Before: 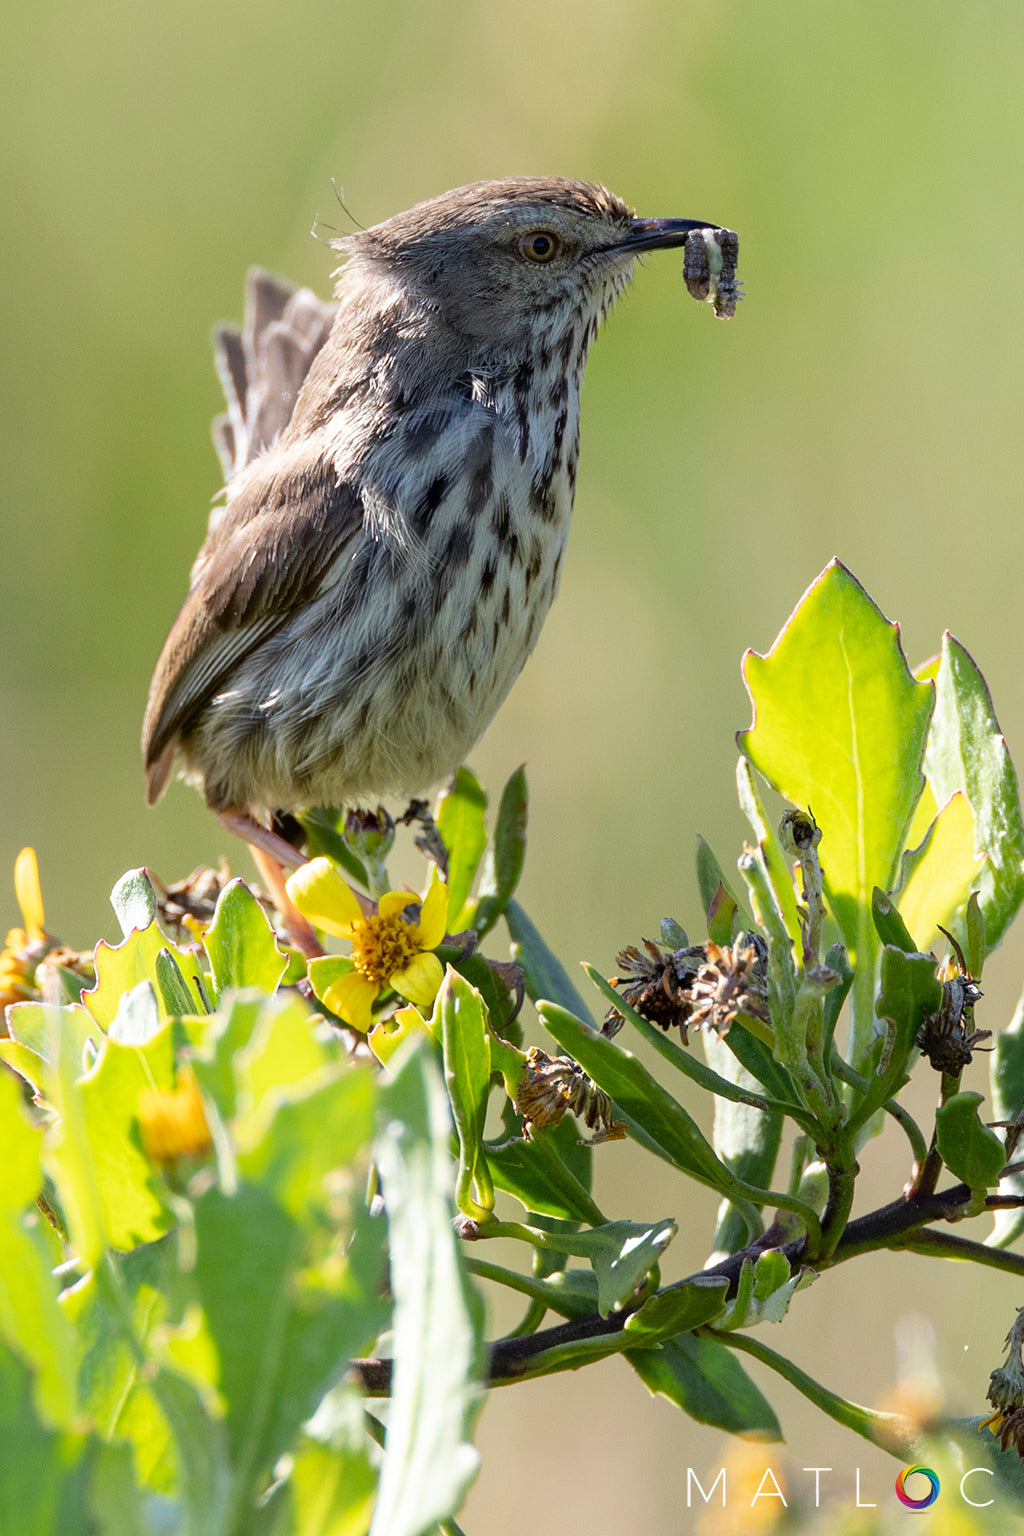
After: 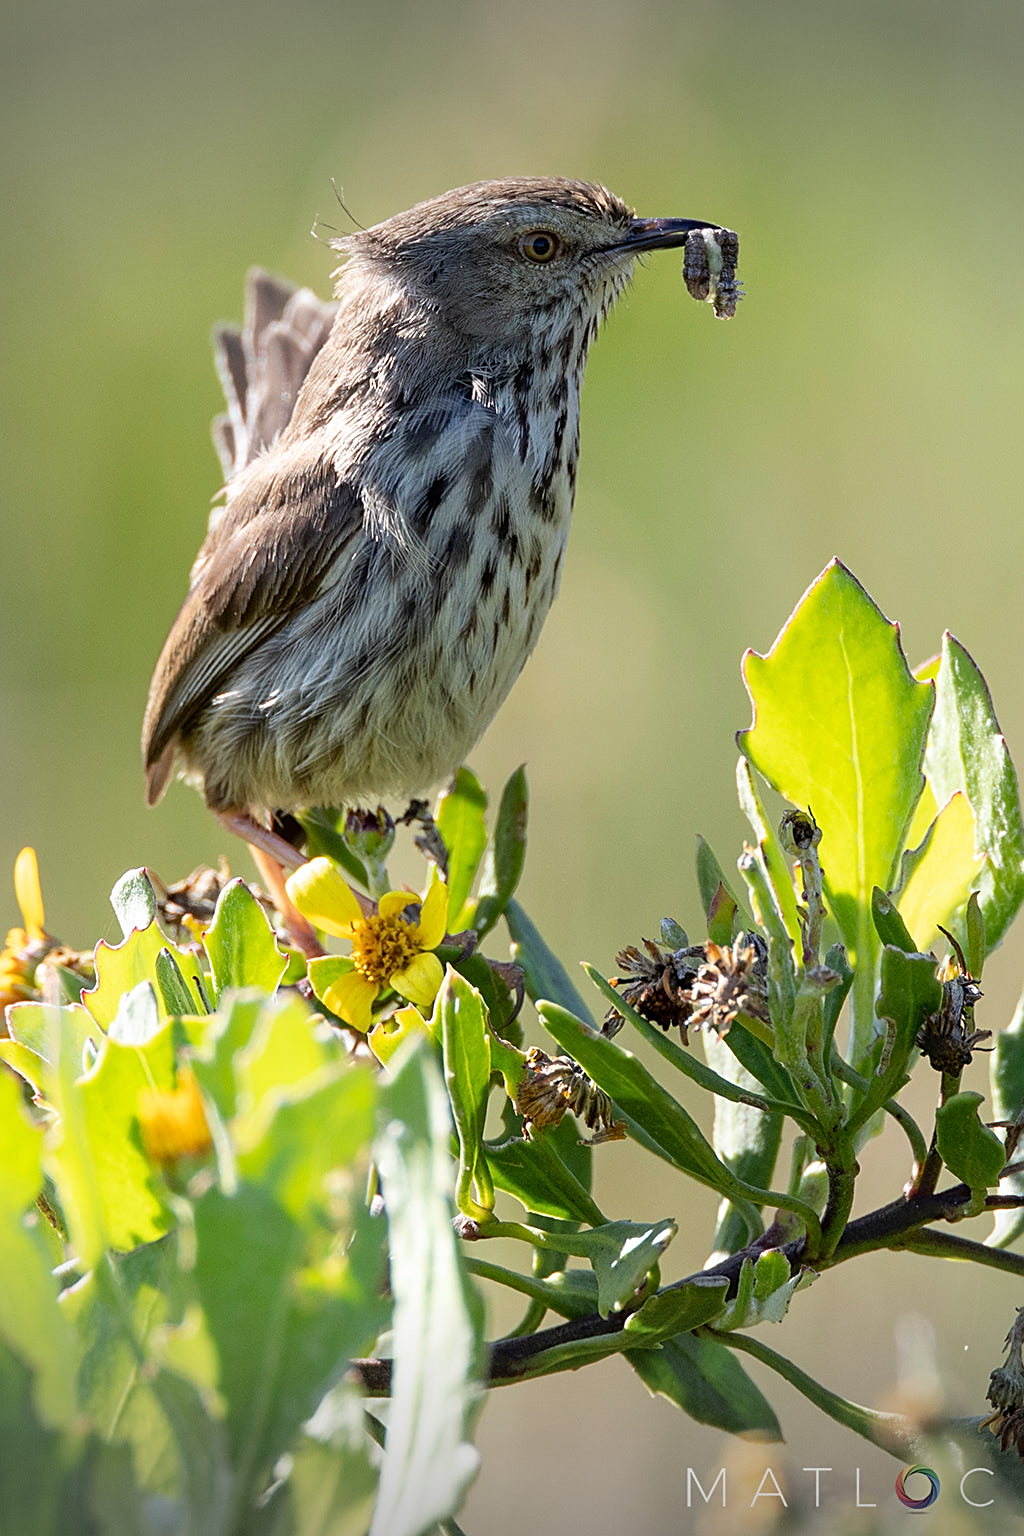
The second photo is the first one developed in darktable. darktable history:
sharpen: on, module defaults
vignetting: fall-off start 99.25%, width/height ratio 1.31
